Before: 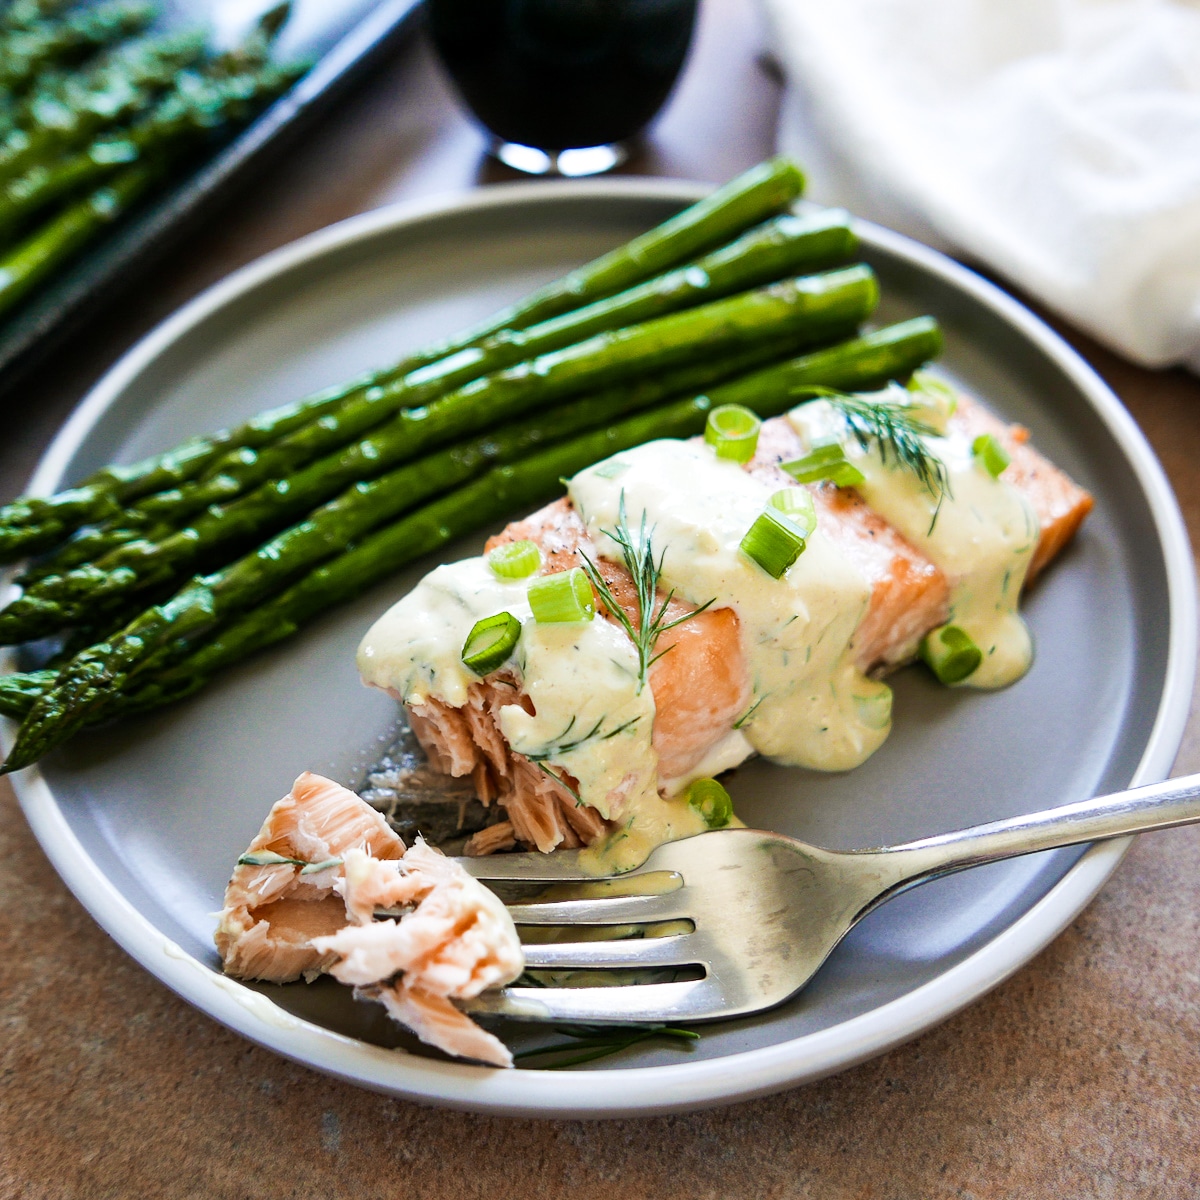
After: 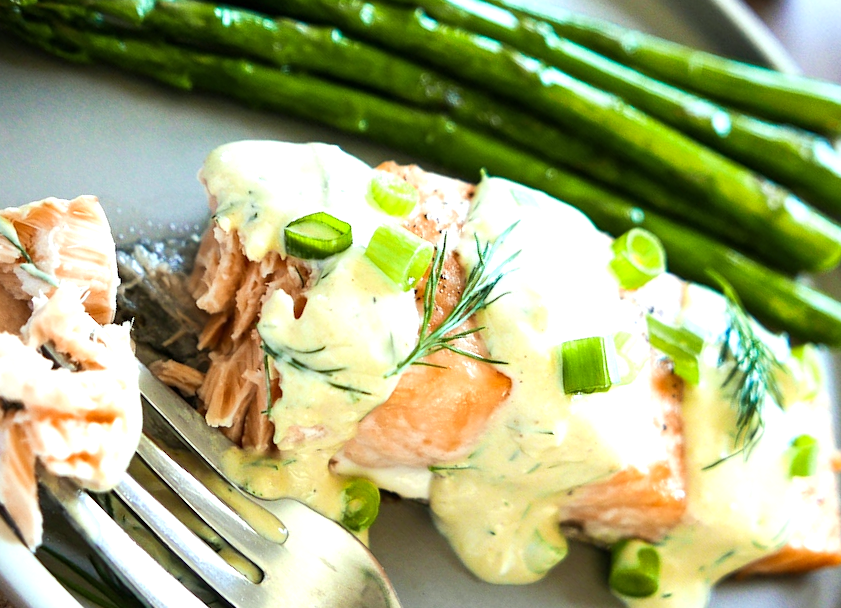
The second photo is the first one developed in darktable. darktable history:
crop and rotate: angle -44.96°, top 16.715%, right 0.773%, bottom 11.604%
color correction: highlights a* -6.67, highlights b* 0.689
exposure: exposure 0.6 EV, compensate exposure bias true, compensate highlight preservation false
